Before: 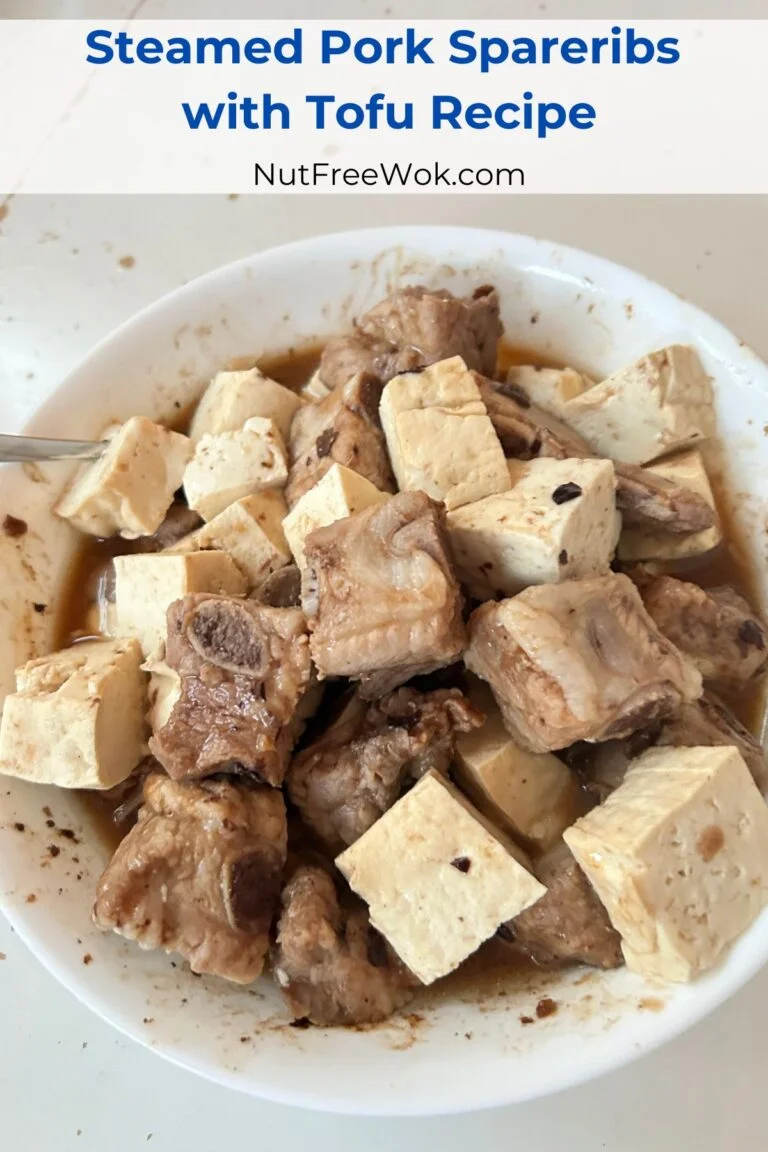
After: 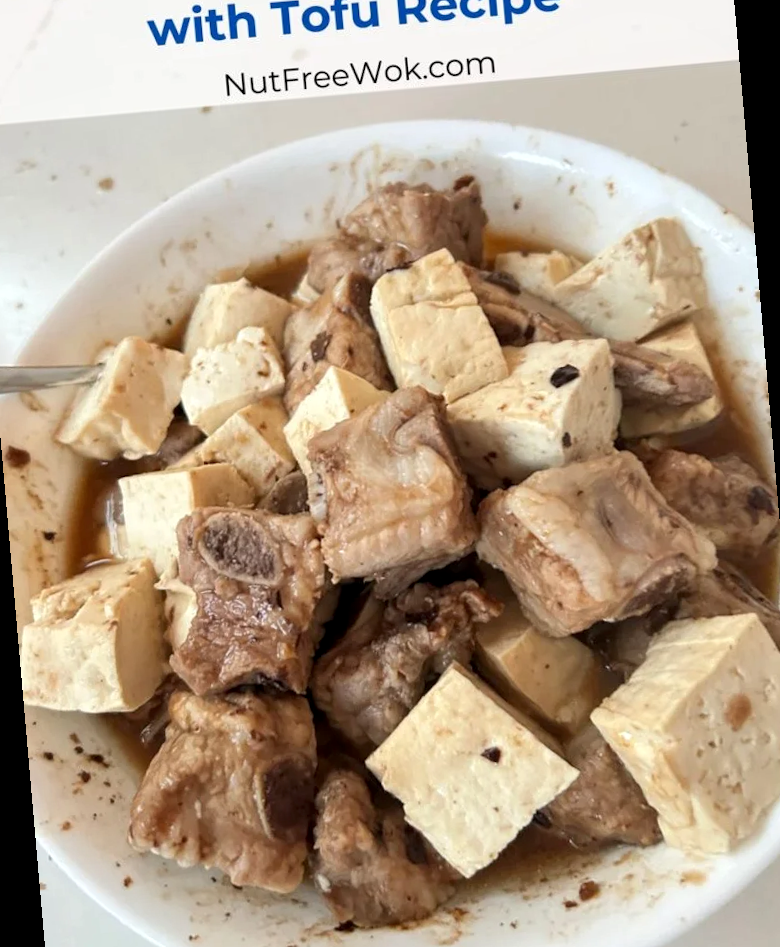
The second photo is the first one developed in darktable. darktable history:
local contrast: highlights 100%, shadows 100%, detail 120%, midtone range 0.2
rotate and perspective: rotation -5°, crop left 0.05, crop right 0.952, crop top 0.11, crop bottom 0.89
